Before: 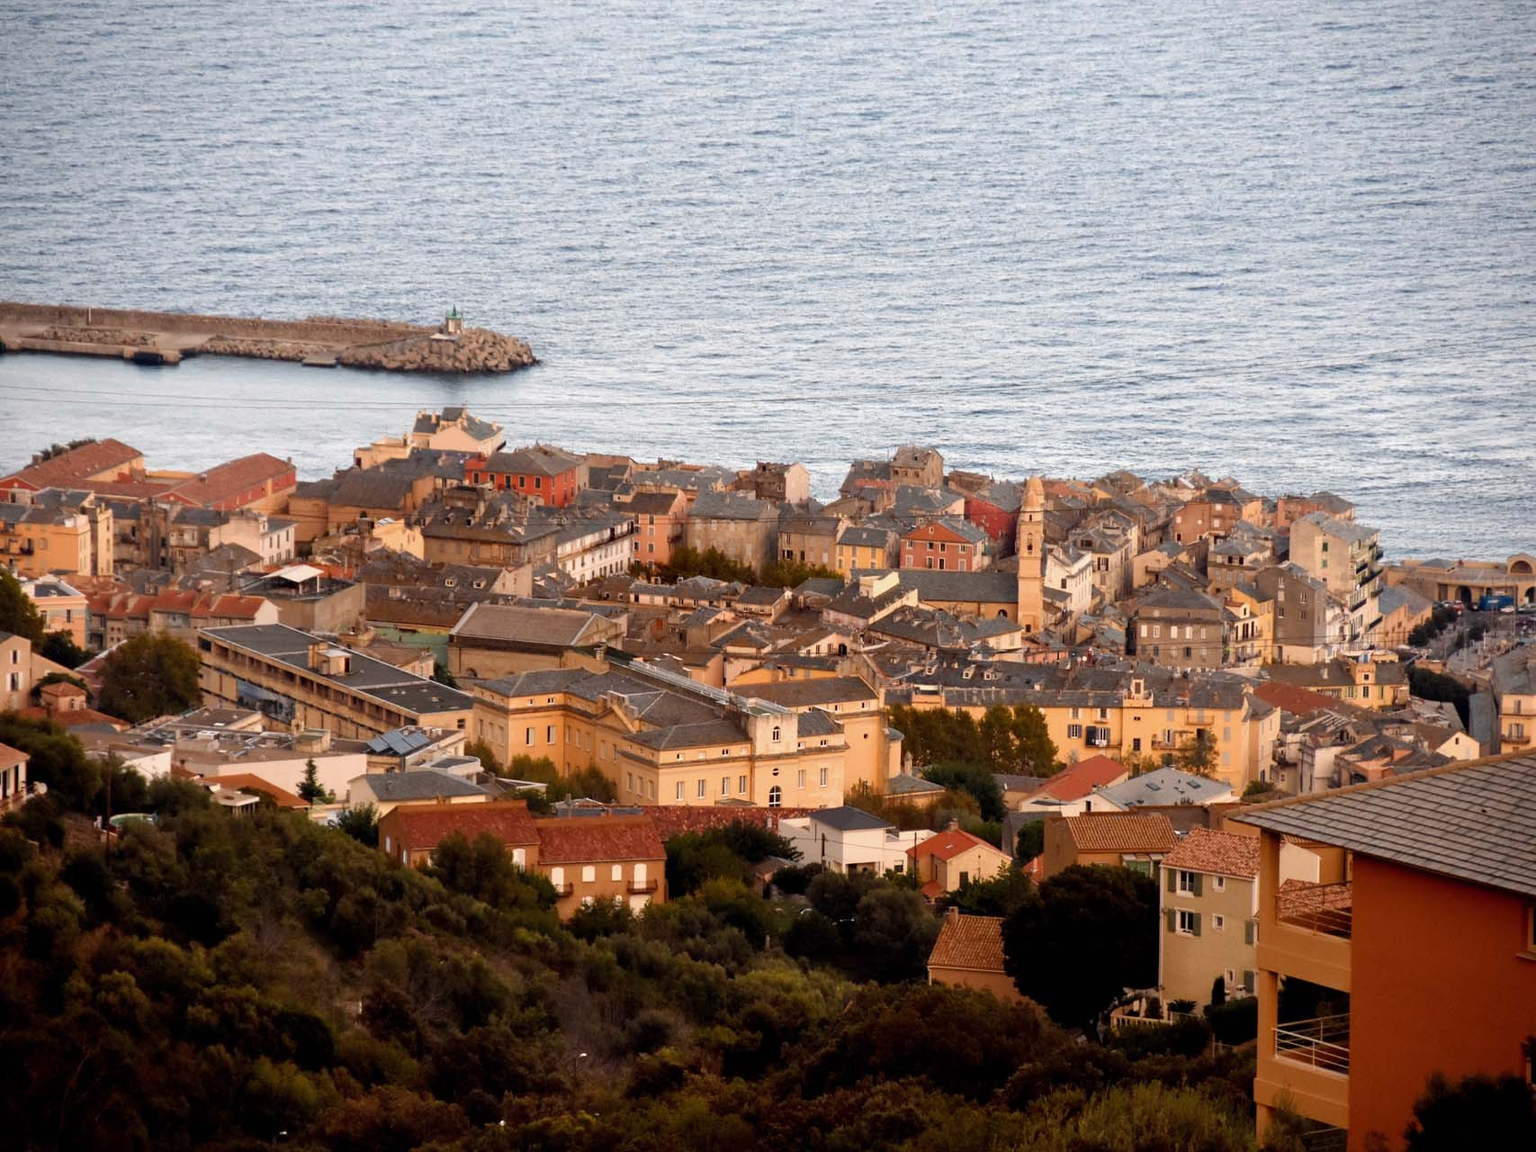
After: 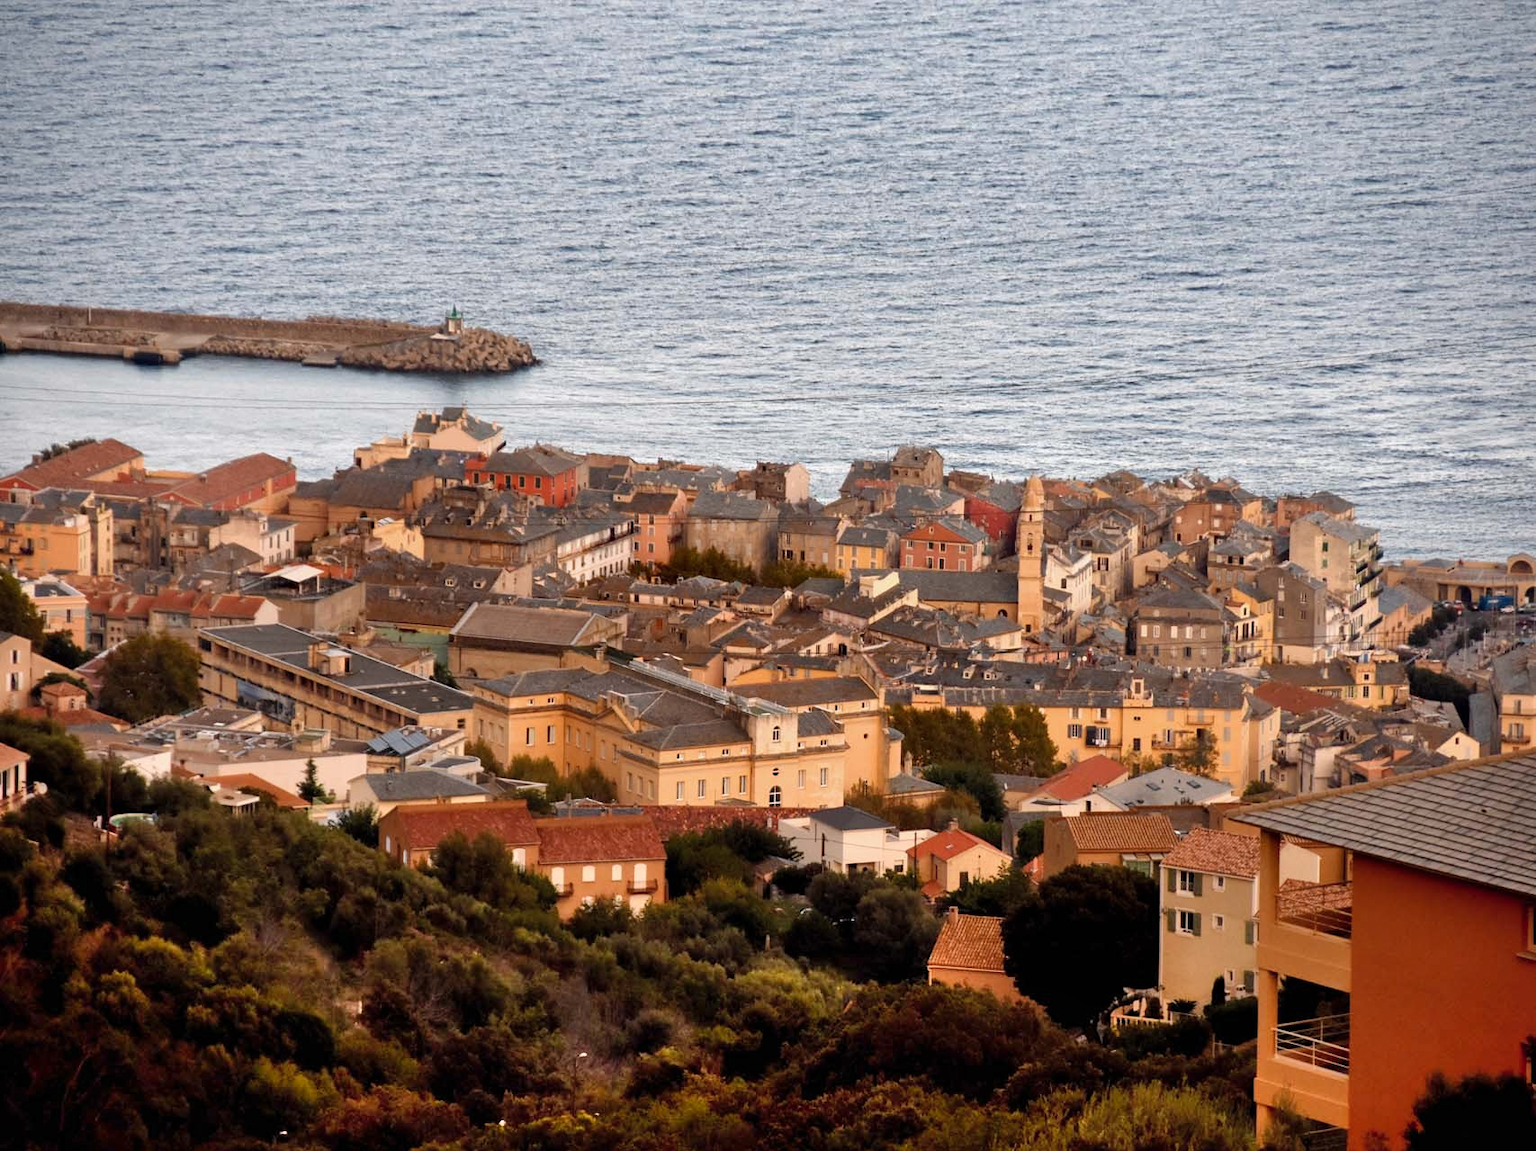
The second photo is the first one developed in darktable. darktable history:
shadows and highlights: shadows color adjustment 97.99%, highlights color adjustment 57.77%, low approximation 0.01, soften with gaussian
